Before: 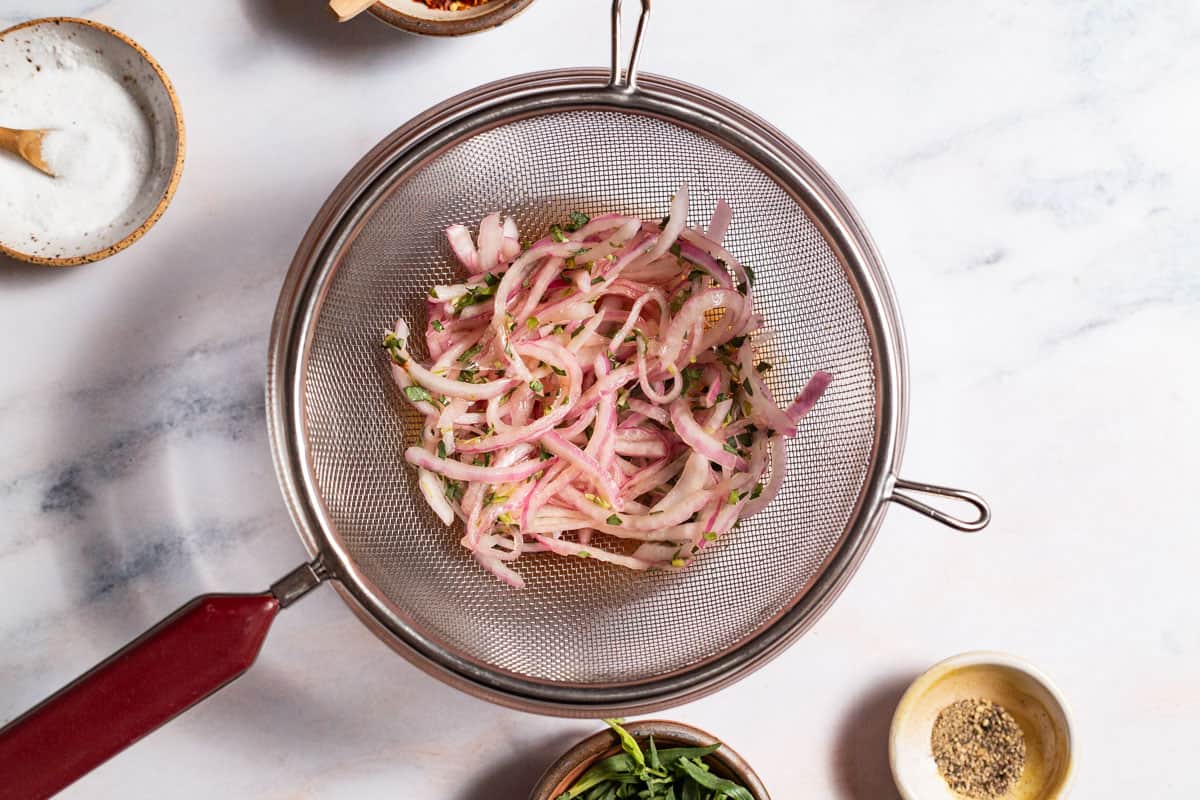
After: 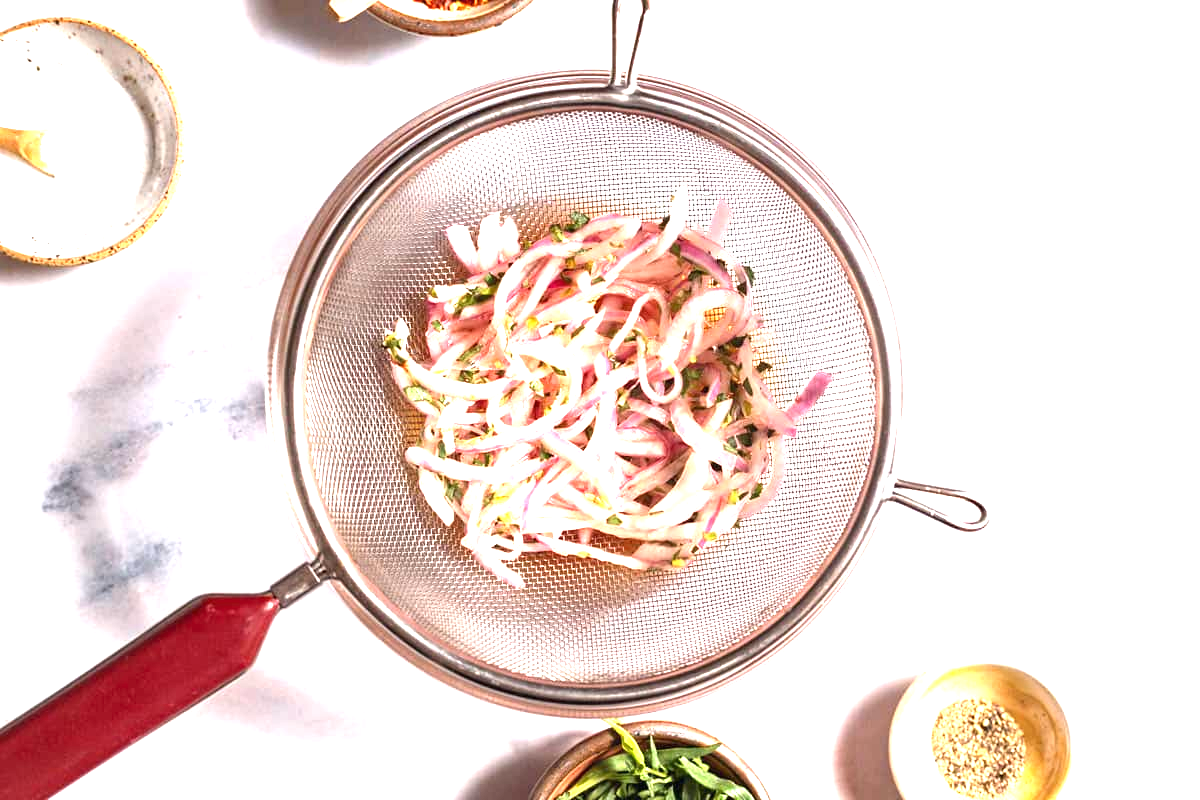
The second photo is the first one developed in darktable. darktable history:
exposure: black level correction 0, exposure 1.673 EV, compensate highlight preservation false
